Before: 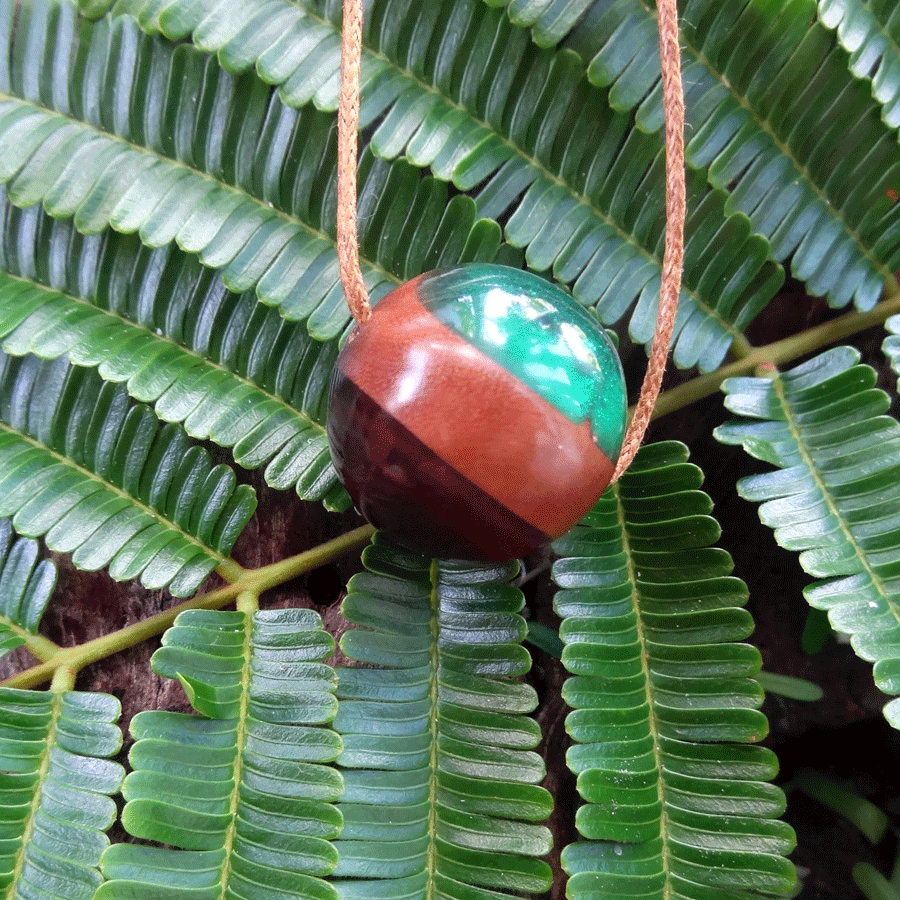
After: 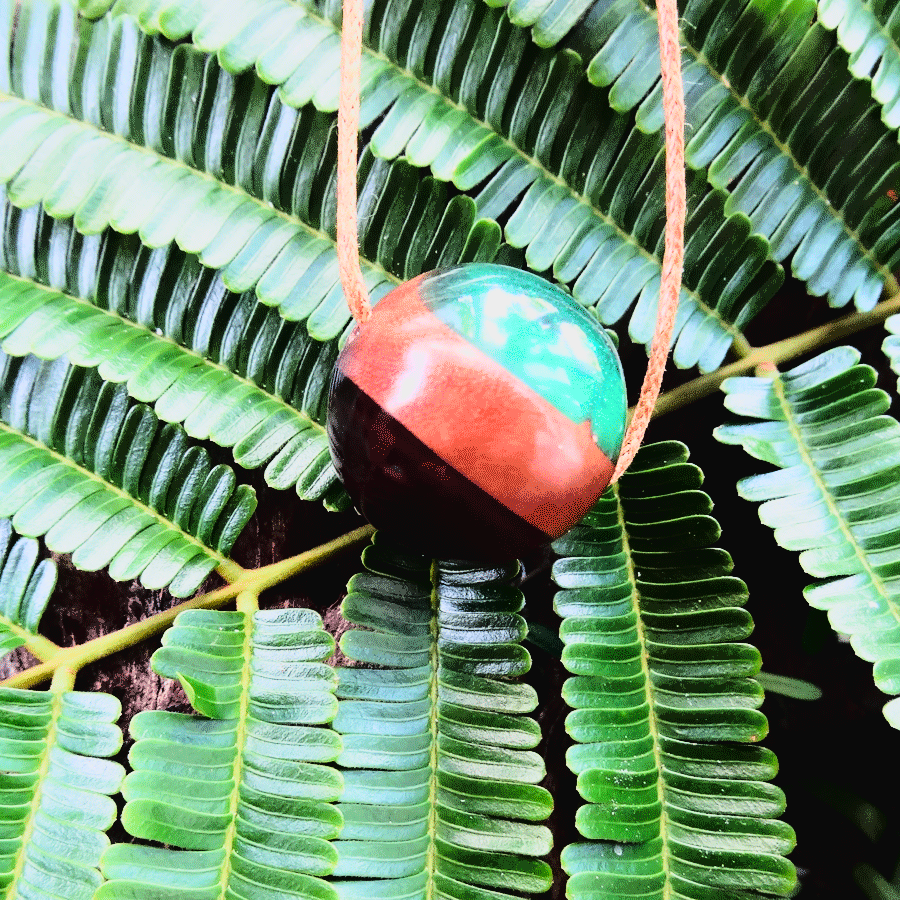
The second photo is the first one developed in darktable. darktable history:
filmic rgb: black relative exposure -5 EV, hardness 2.88, contrast 1.3, highlights saturation mix -30%
tone curve: curves: ch0 [(0, 0.026) (0.155, 0.133) (0.272, 0.34) (0.434, 0.625) (0.676, 0.871) (0.994, 0.955)], color space Lab, linked channels, preserve colors none
